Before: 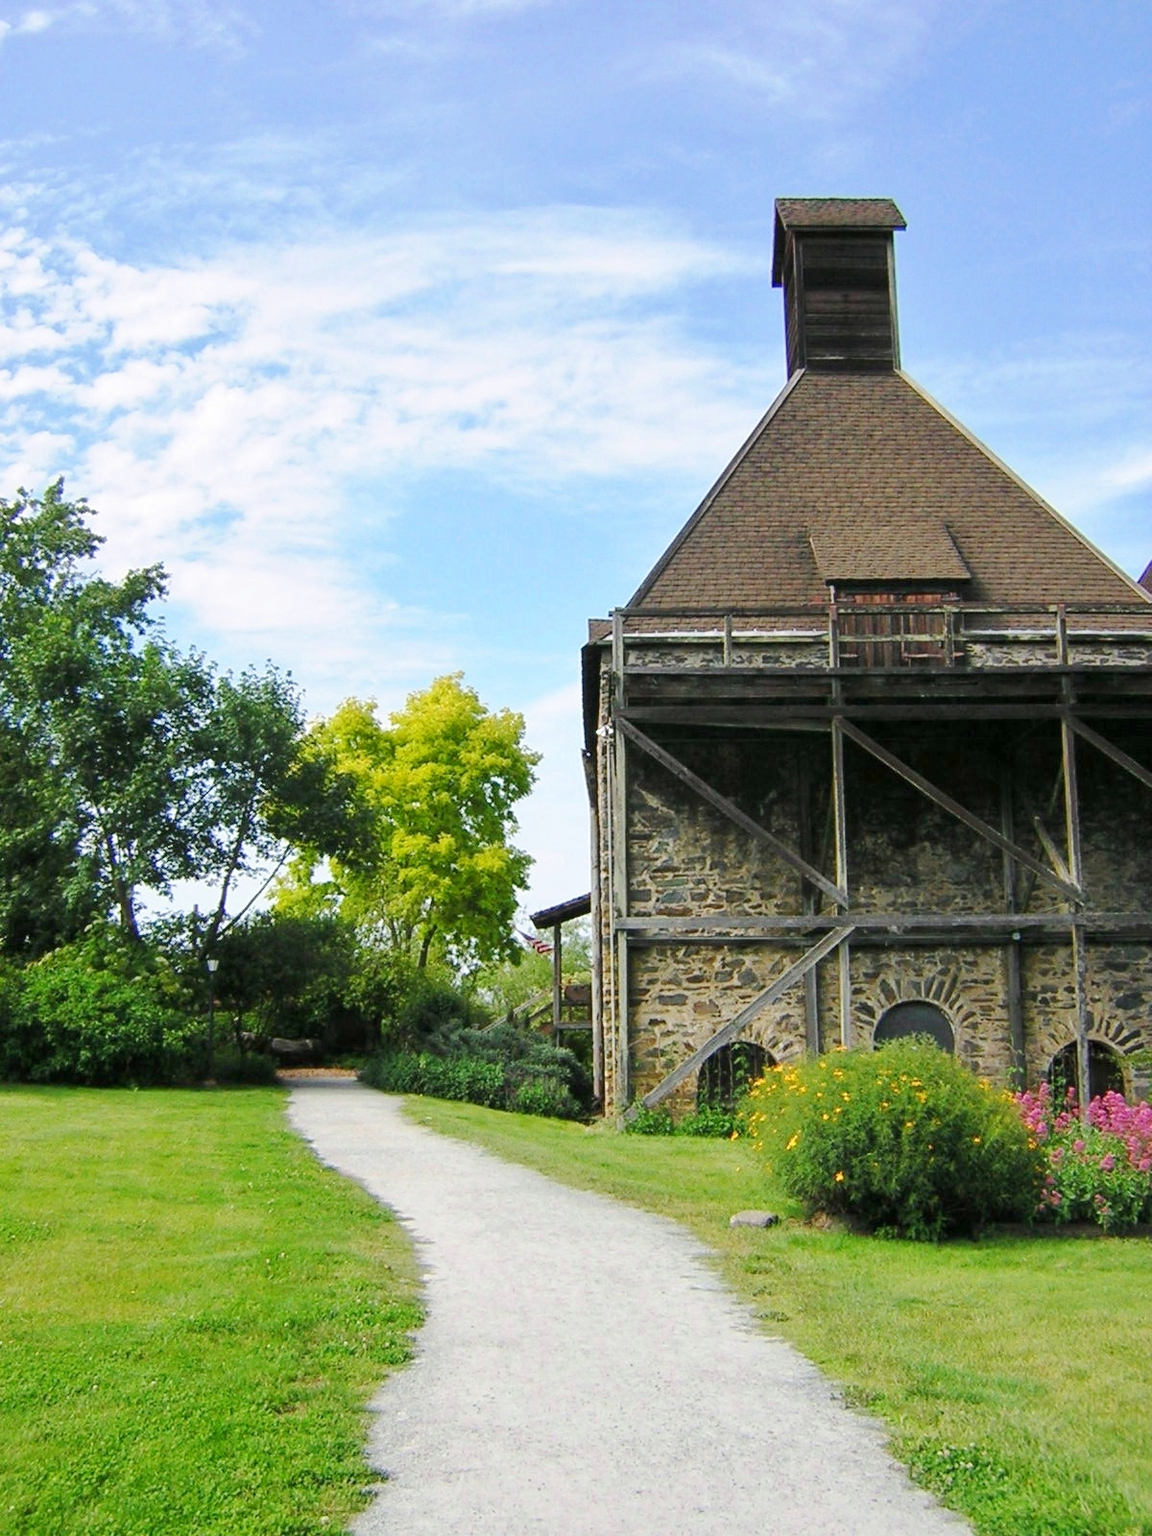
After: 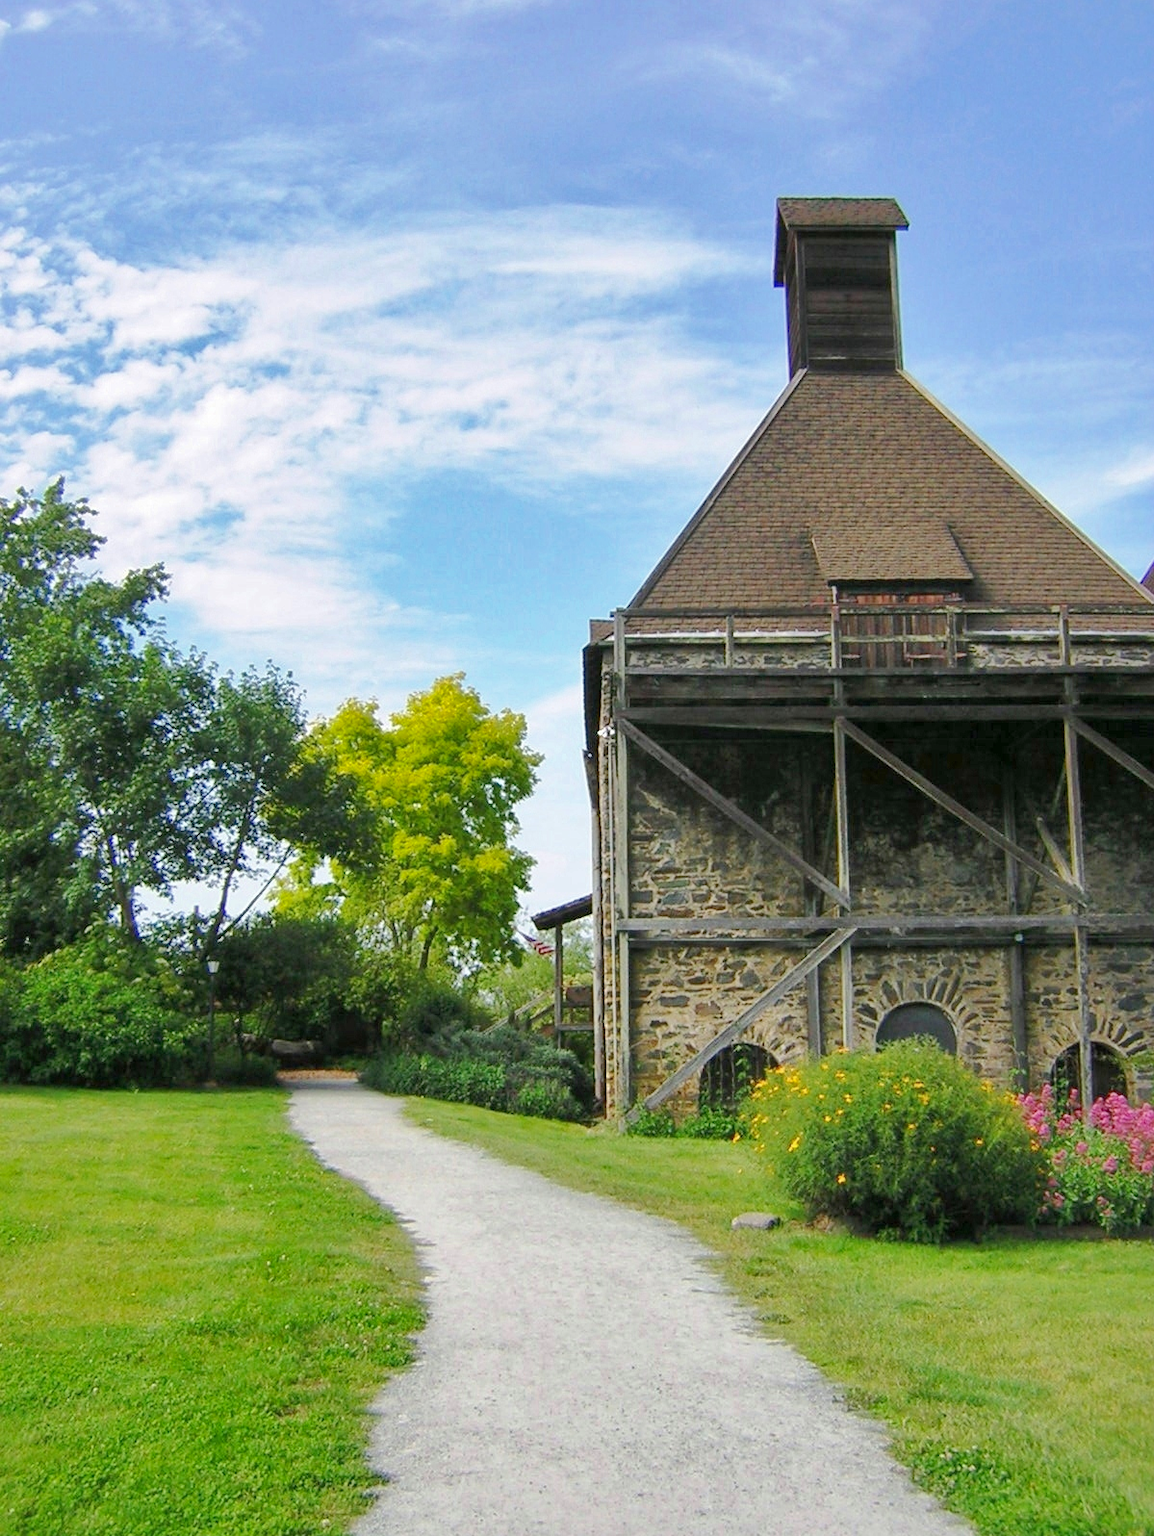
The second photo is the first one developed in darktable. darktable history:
shadows and highlights: on, module defaults
crop: top 0.096%, bottom 0.122%
